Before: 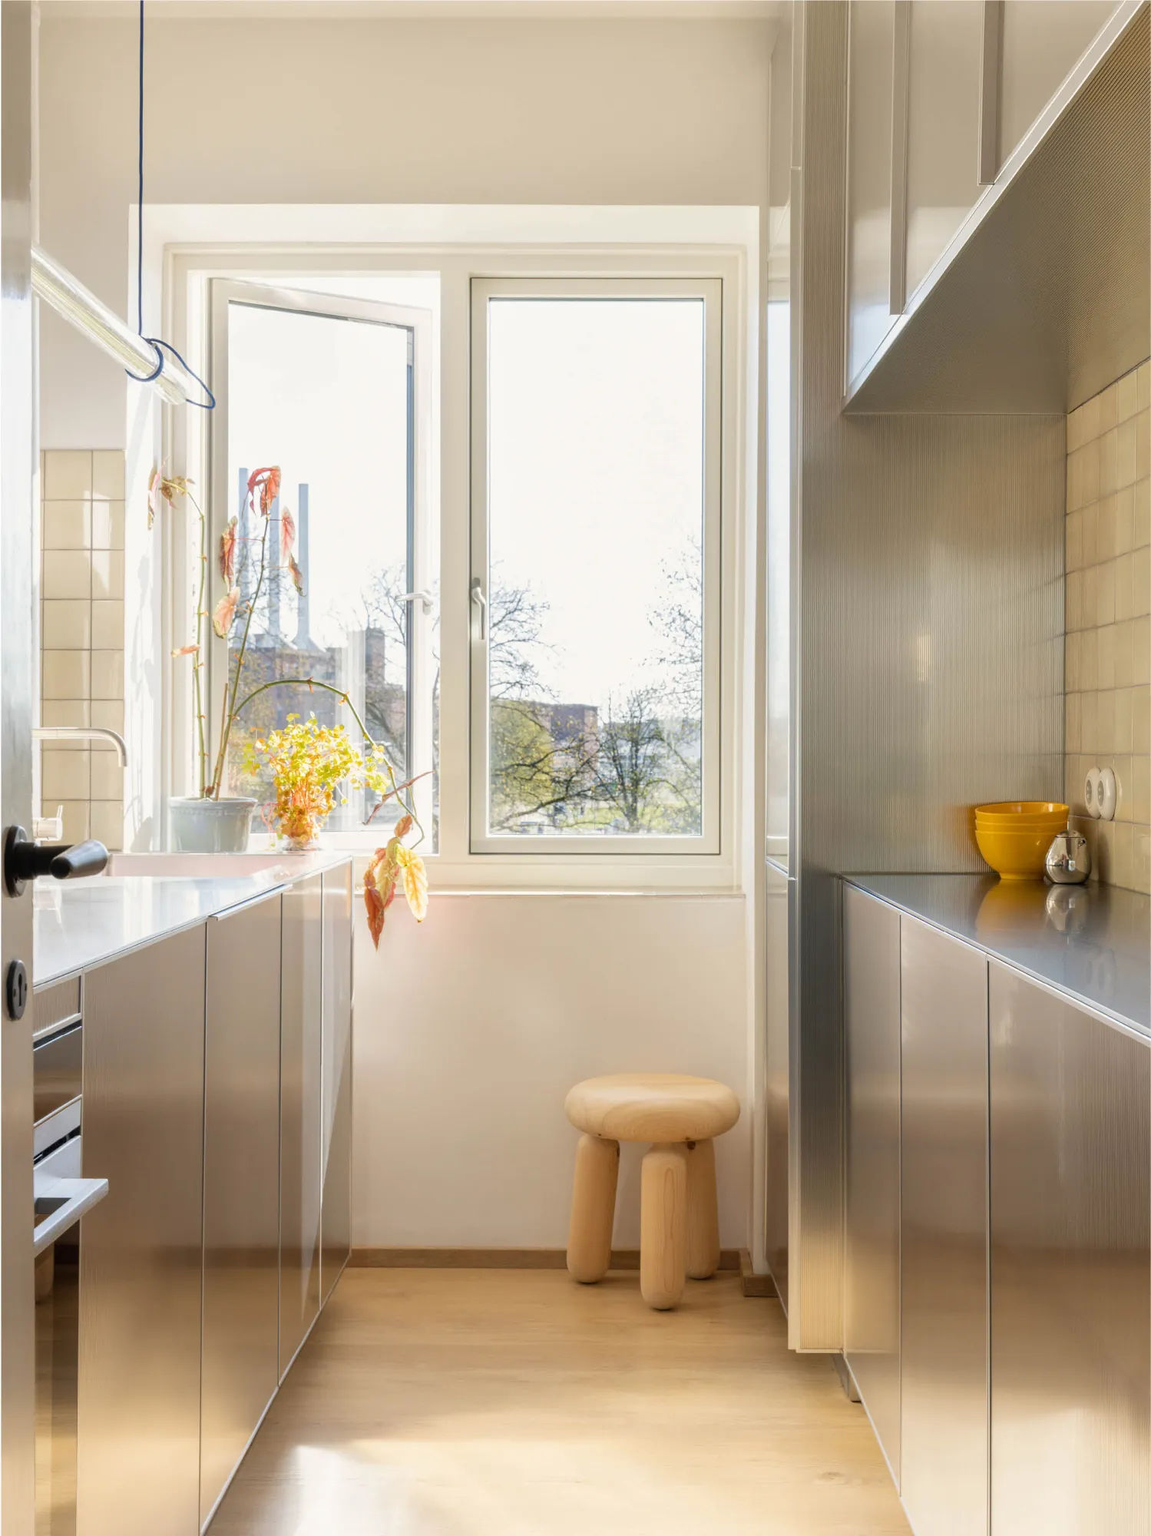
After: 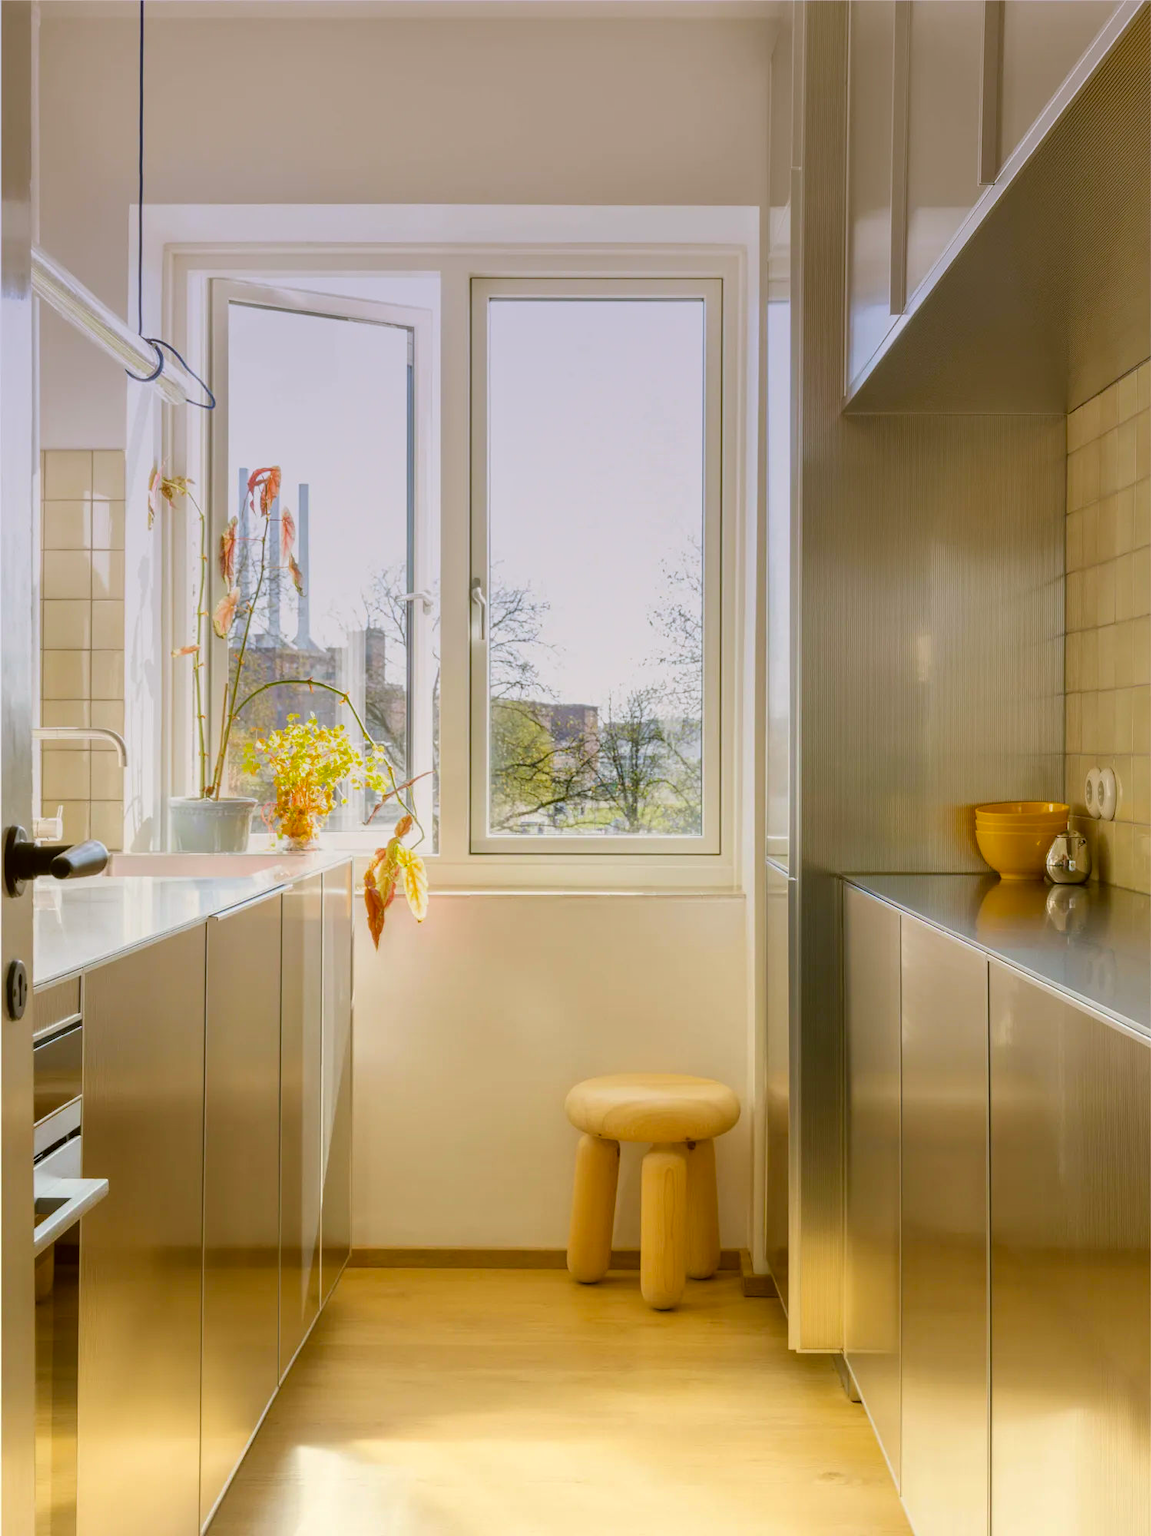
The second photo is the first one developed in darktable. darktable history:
graduated density: hue 238.83°, saturation 50%
color correction: highlights a* -1.43, highlights b* 10.12, shadows a* 0.395, shadows b* 19.35
color balance rgb: global vibrance 42.74%
